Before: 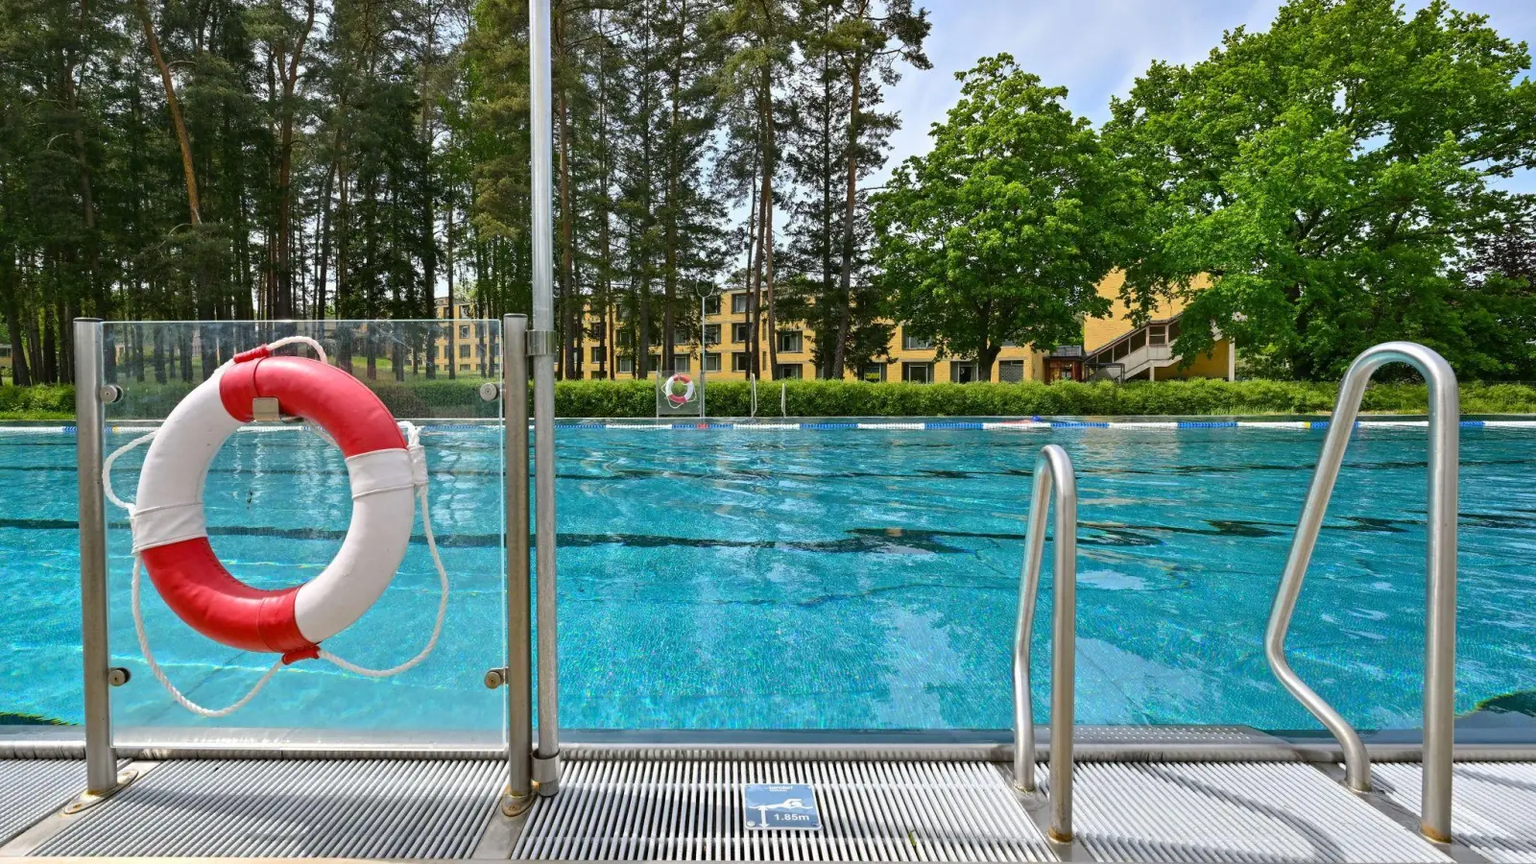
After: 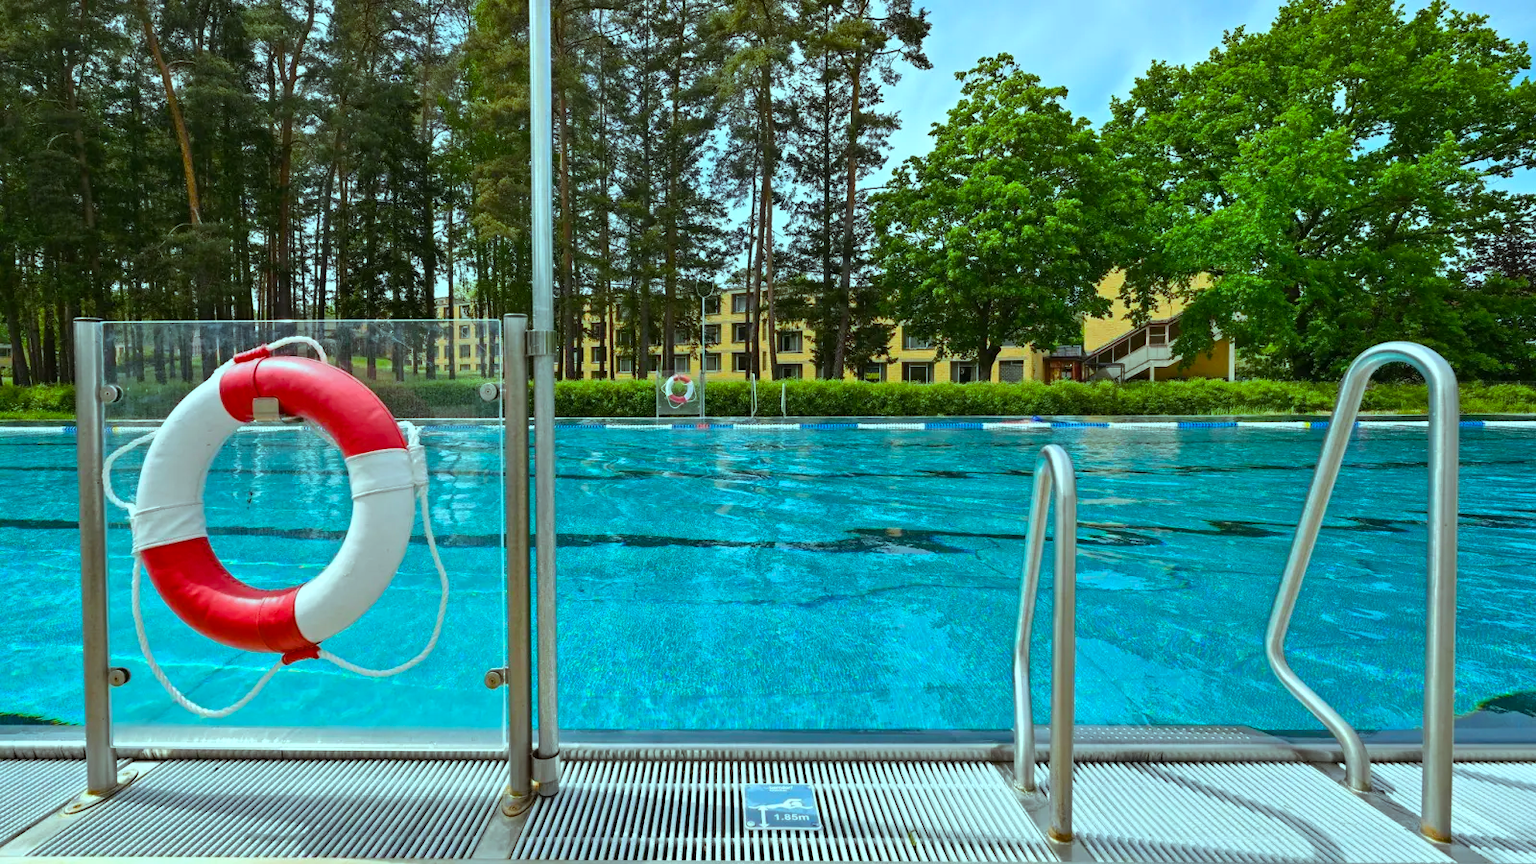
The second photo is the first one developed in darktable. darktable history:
color balance rgb: highlights gain › chroma 4.027%, highlights gain › hue 202.78°, perceptual saturation grading › global saturation 29.634%, global vibrance -23.062%
base curve: curves: ch0 [(0, 0) (0.989, 0.992)], preserve colors none
